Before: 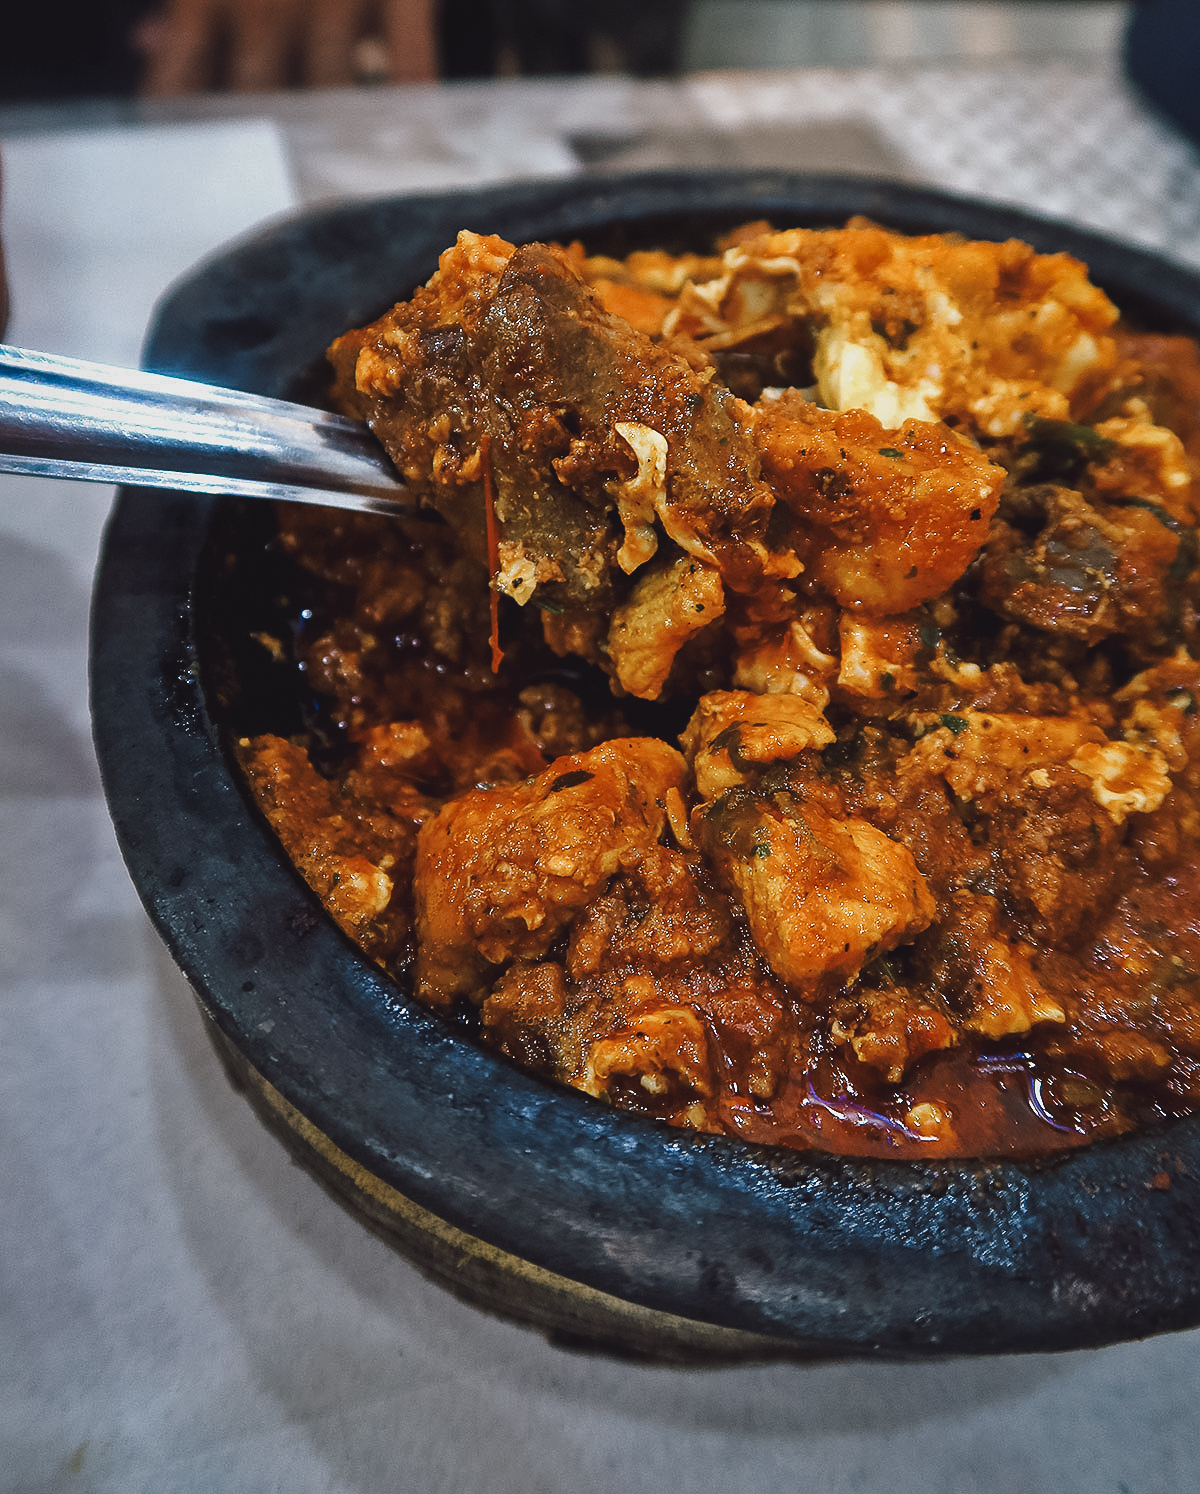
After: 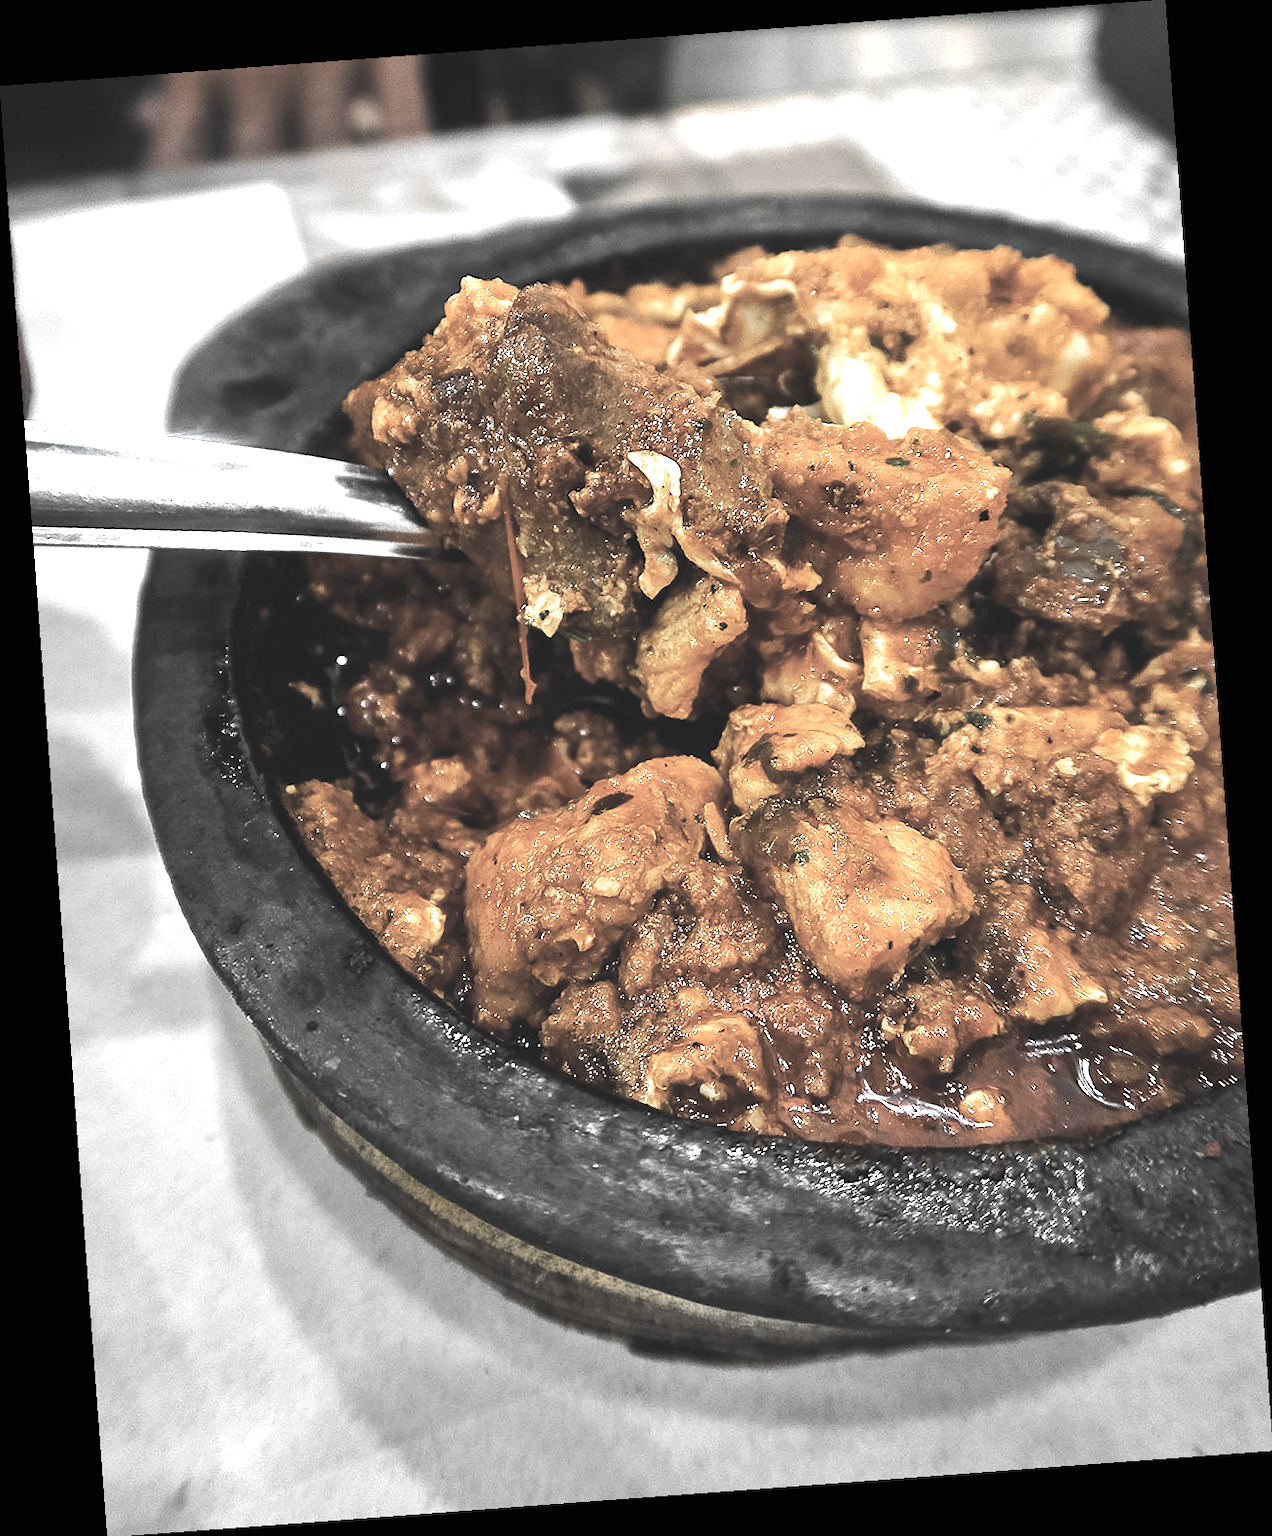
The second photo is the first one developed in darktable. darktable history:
rotate and perspective: rotation -4.25°, automatic cropping off
color correction: highlights a* -2.68, highlights b* 2.57
exposure: black level correction 0, exposure 1.379 EV, compensate exposure bias true, compensate highlight preservation false
color zones: curves: ch0 [(0, 0.613) (0.01, 0.613) (0.245, 0.448) (0.498, 0.529) (0.642, 0.665) (0.879, 0.777) (0.99, 0.613)]; ch1 [(0, 0.035) (0.121, 0.189) (0.259, 0.197) (0.415, 0.061) (0.589, 0.022) (0.732, 0.022) (0.857, 0.026) (0.991, 0.053)]
